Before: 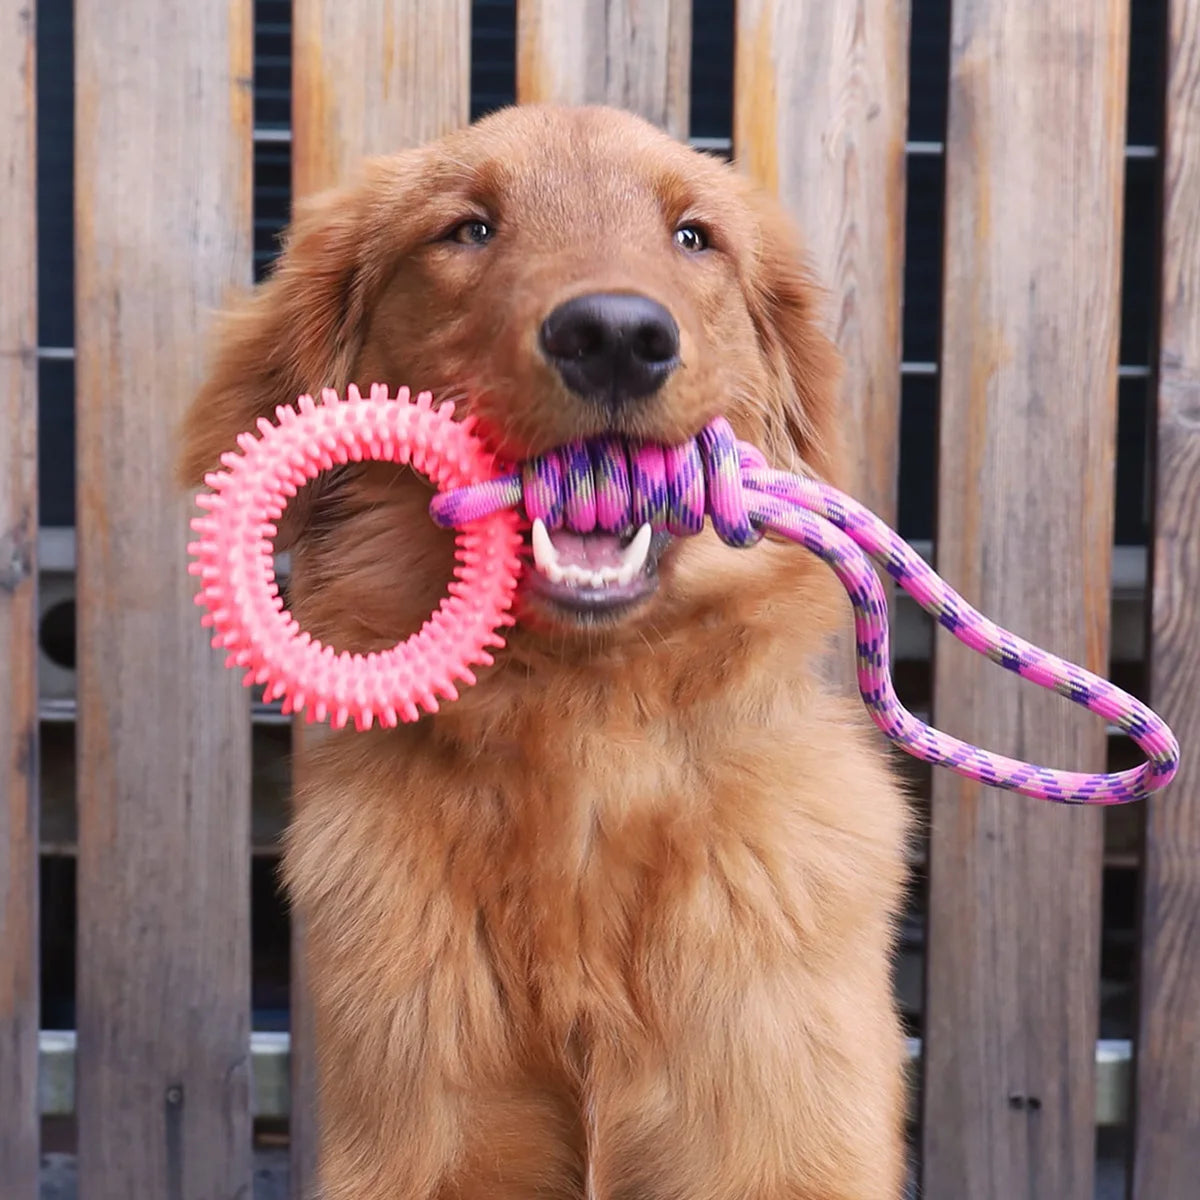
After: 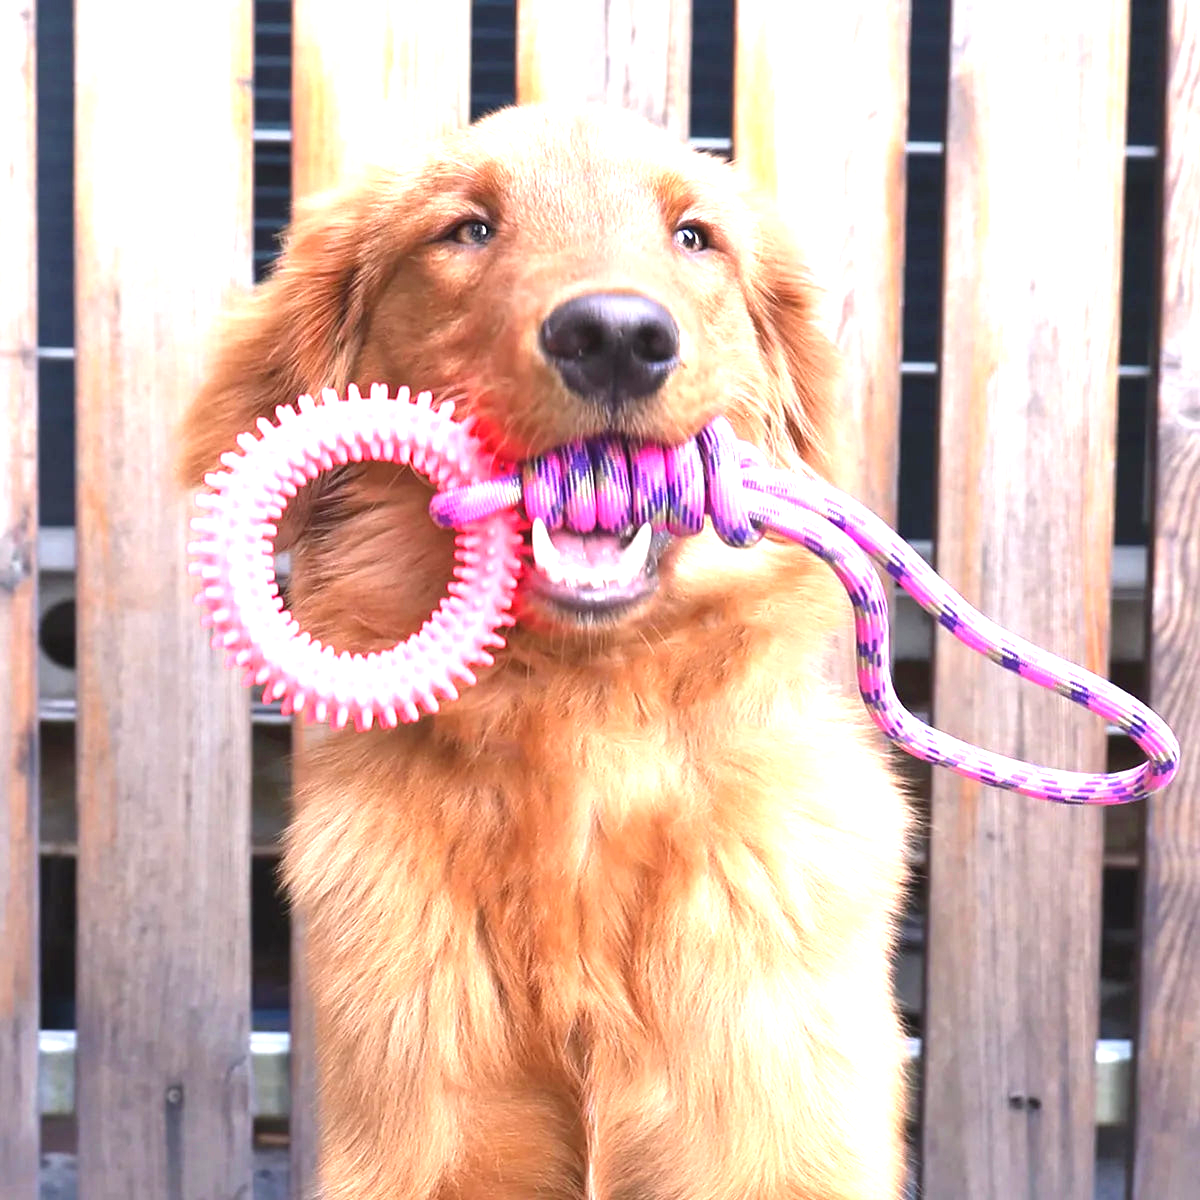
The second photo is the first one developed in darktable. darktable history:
exposure: black level correction 0, exposure 1.443 EV, compensate highlight preservation false
